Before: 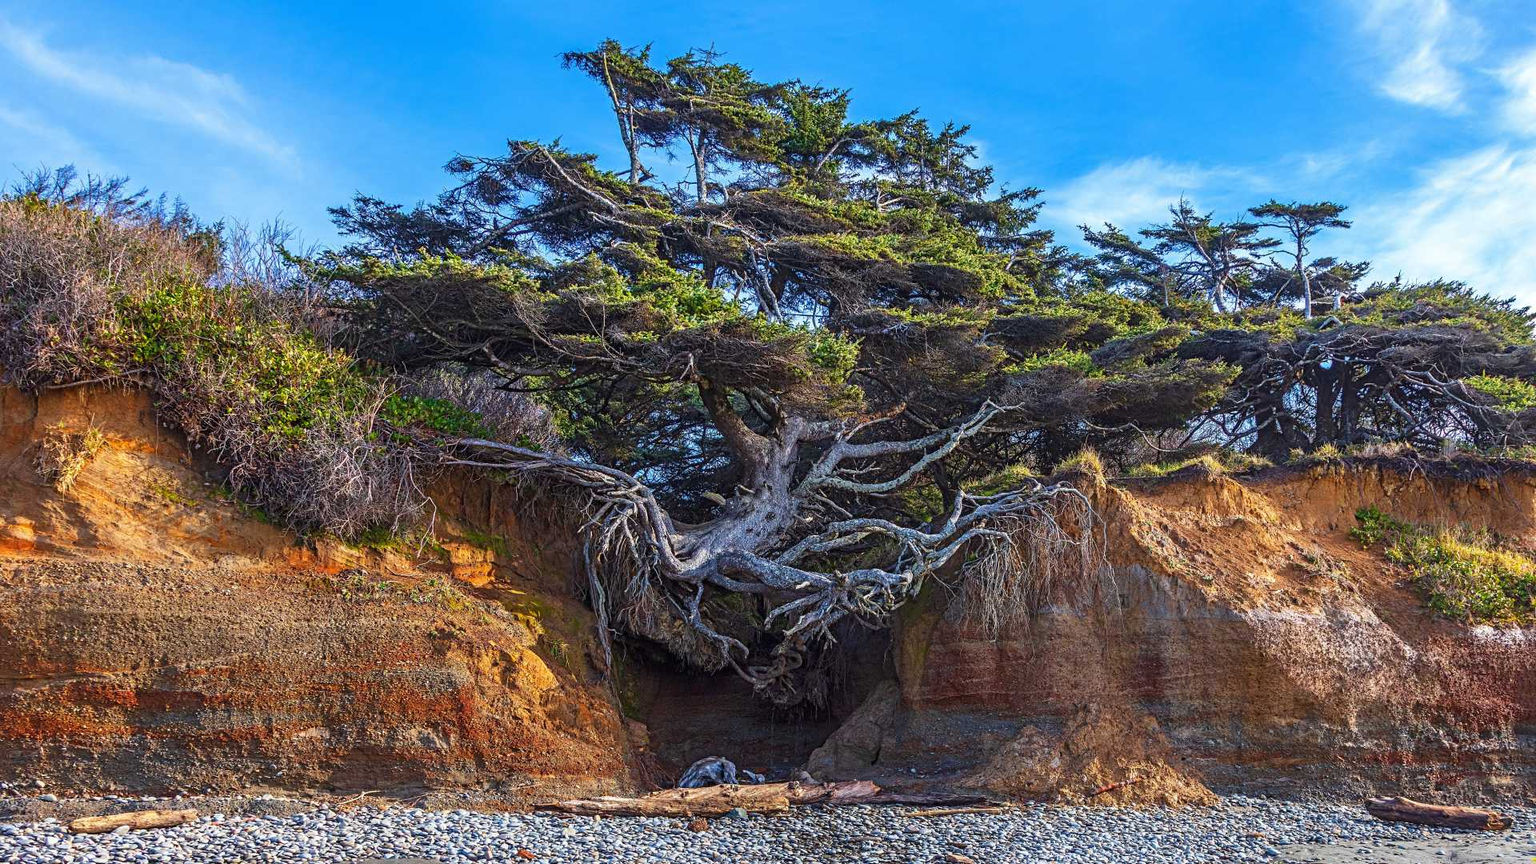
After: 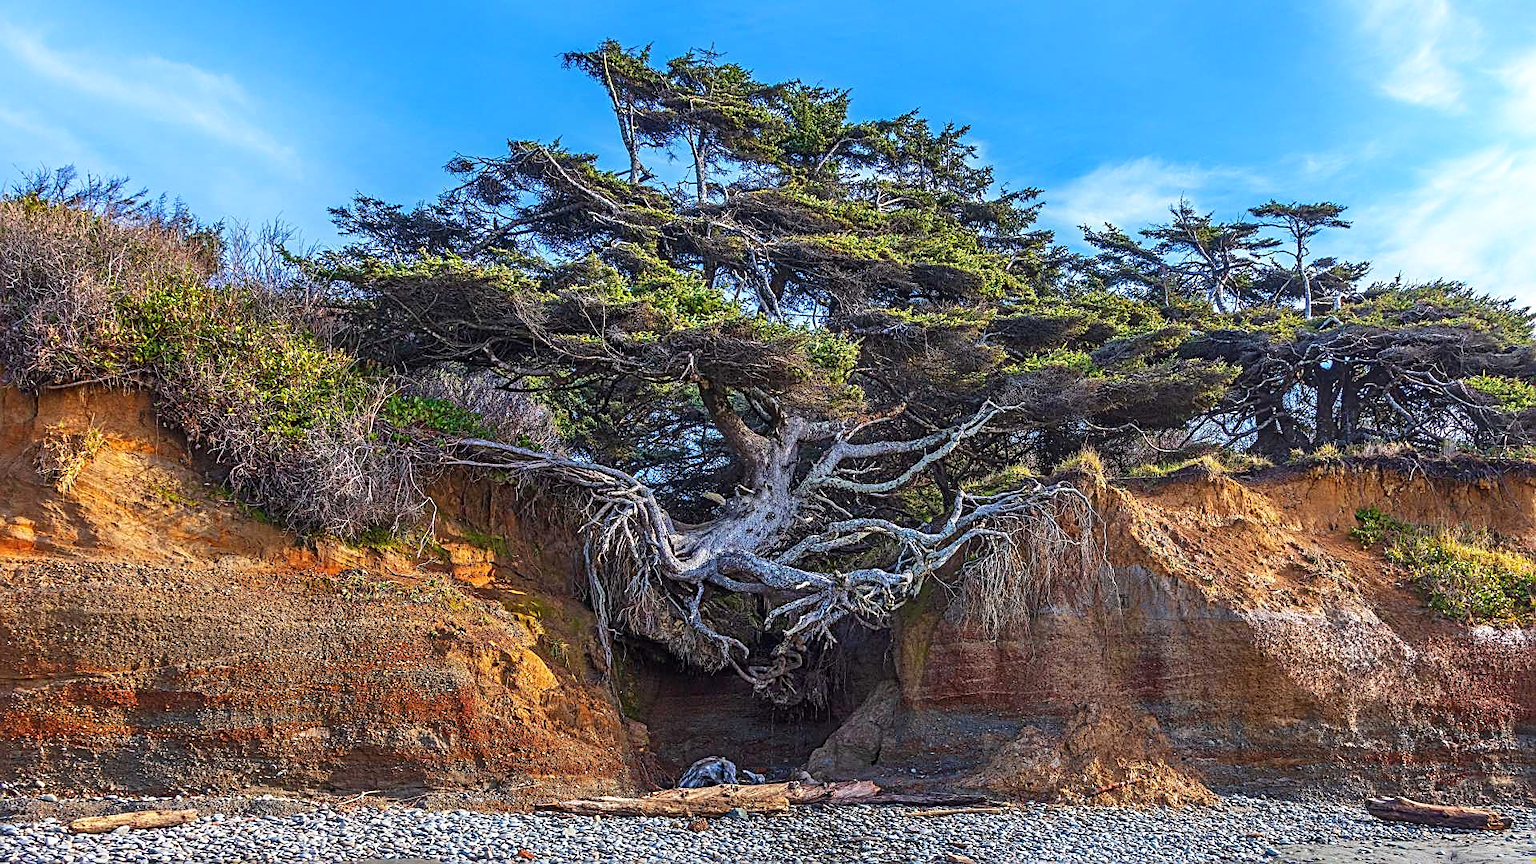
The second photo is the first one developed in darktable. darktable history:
shadows and highlights: highlights 70.7, soften with gaussian
sharpen: on, module defaults
